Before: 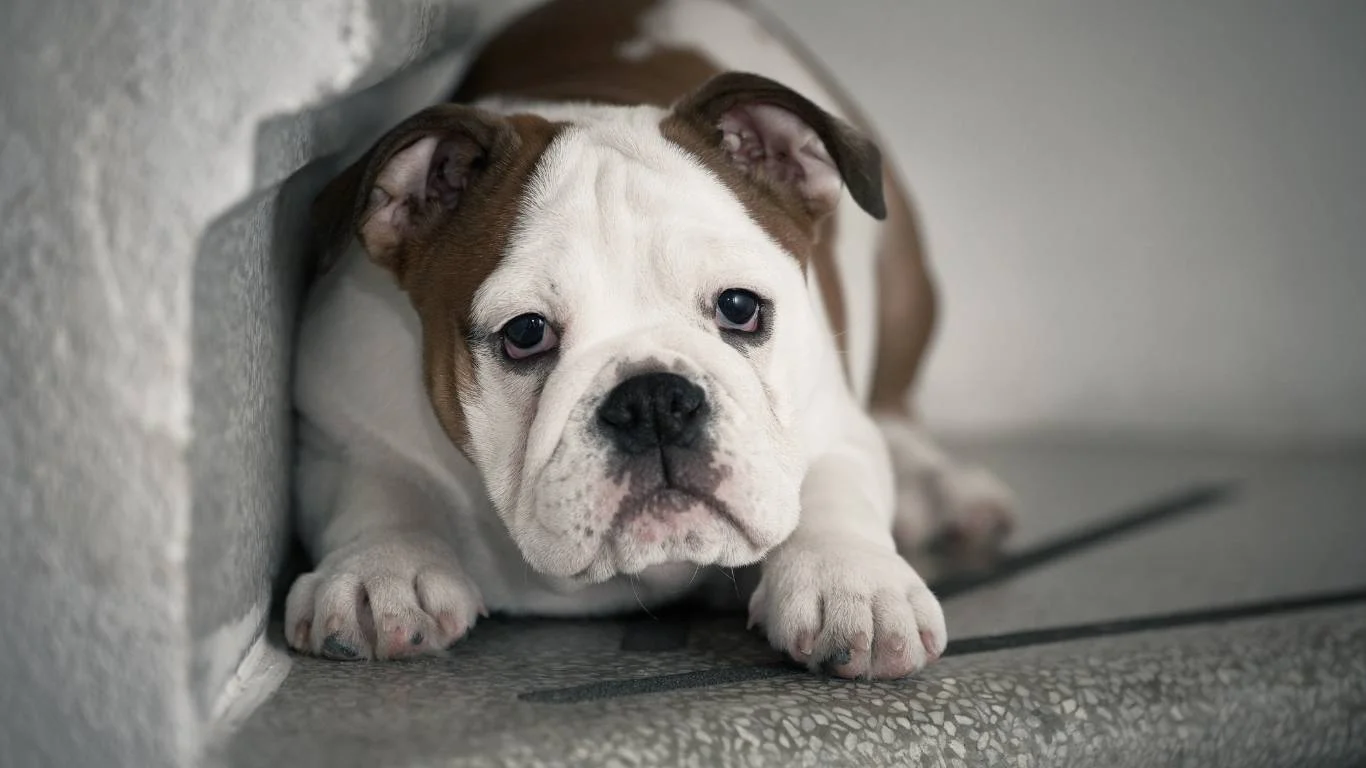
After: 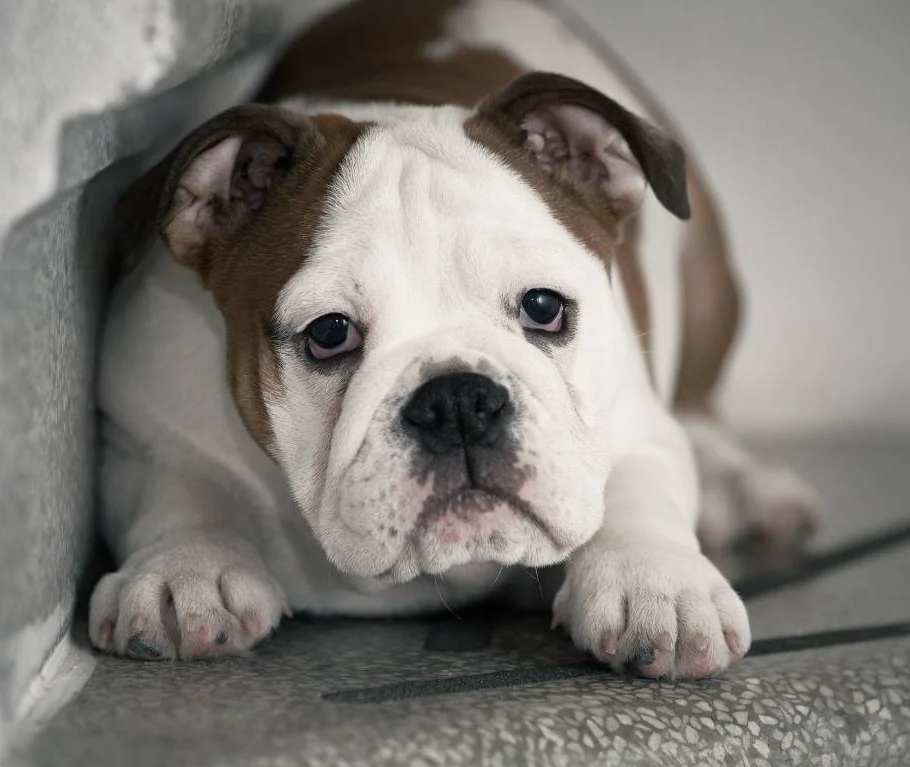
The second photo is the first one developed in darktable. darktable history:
shadows and highlights: radius 93.07, shadows -14.46, white point adjustment 0.23, highlights 31.48, compress 48.23%, highlights color adjustment 52.79%, soften with gaussian
crop and rotate: left 14.385%, right 18.948%
